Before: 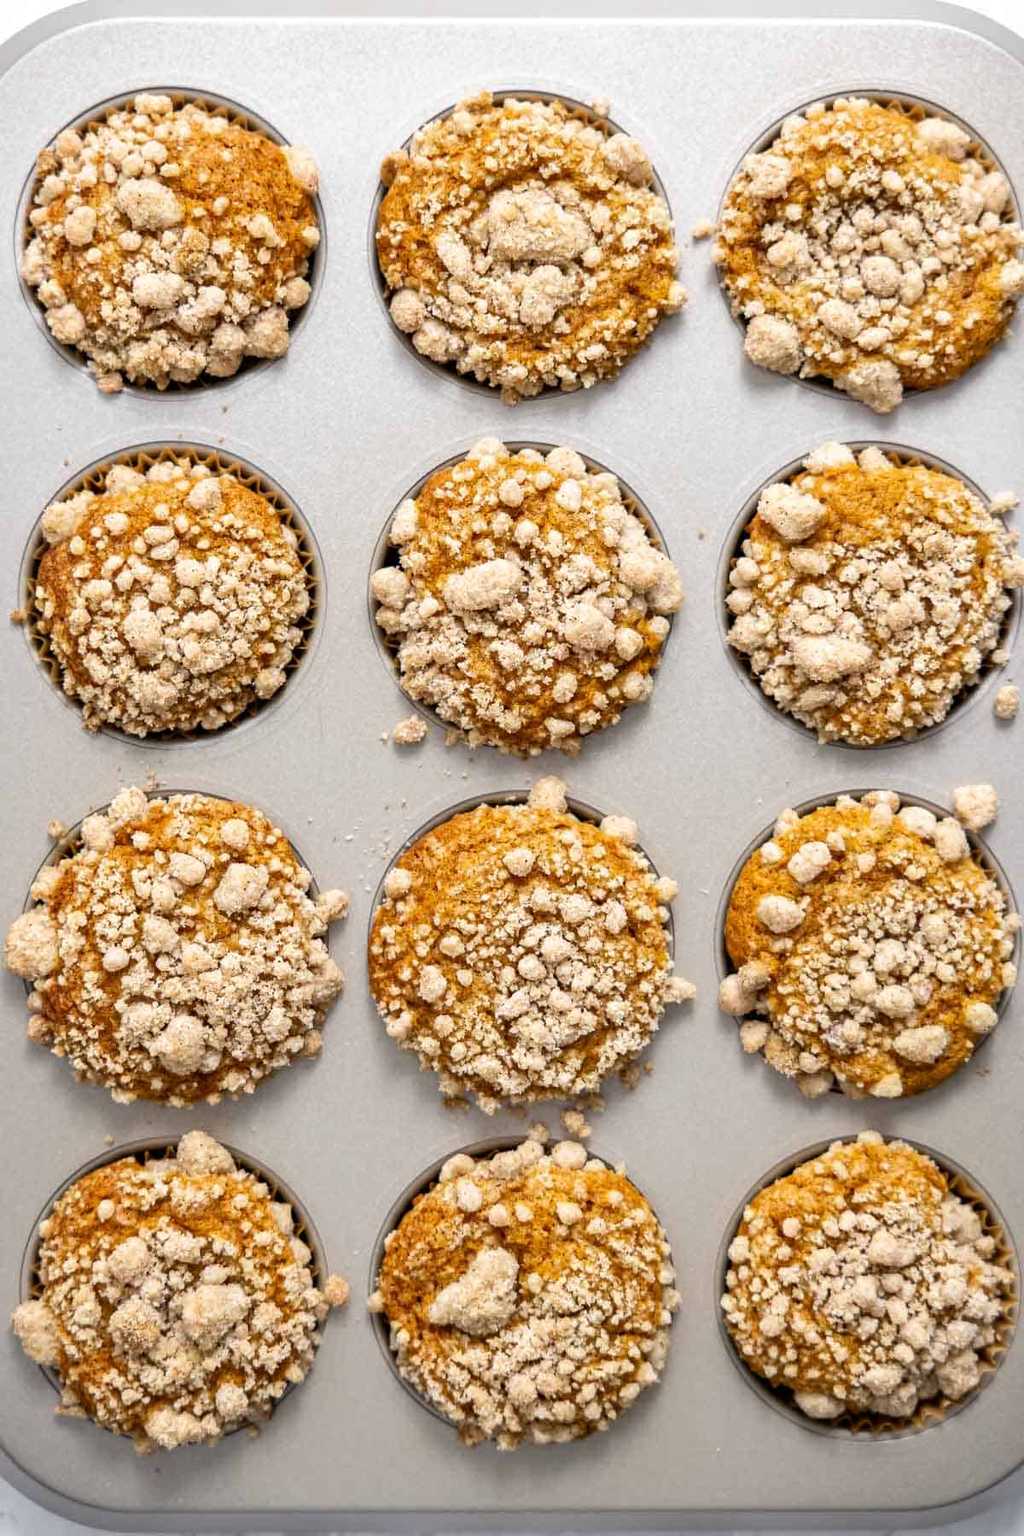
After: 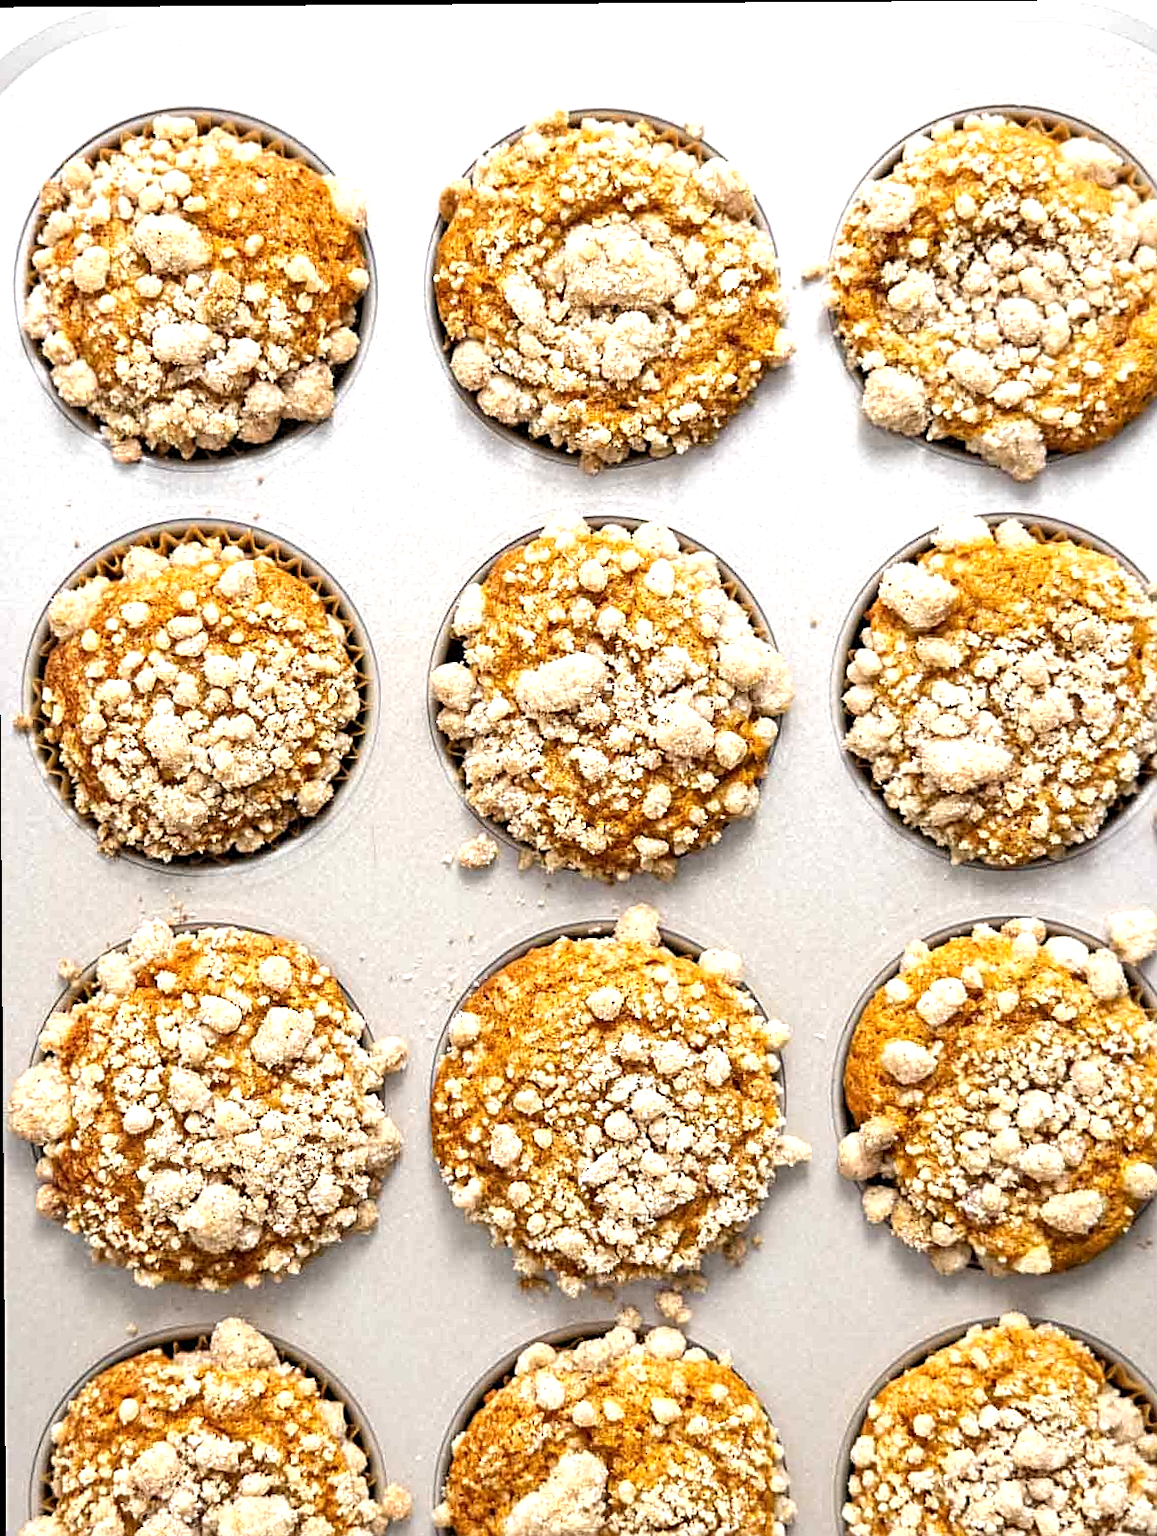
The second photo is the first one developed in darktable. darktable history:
sharpen: on, module defaults
local contrast: highlights 104%, shadows 100%, detail 120%, midtone range 0.2
exposure: exposure 0.523 EV, compensate highlight preservation false
crop and rotate: angle 0.388°, left 0.316%, right 3.12%, bottom 14.127%
